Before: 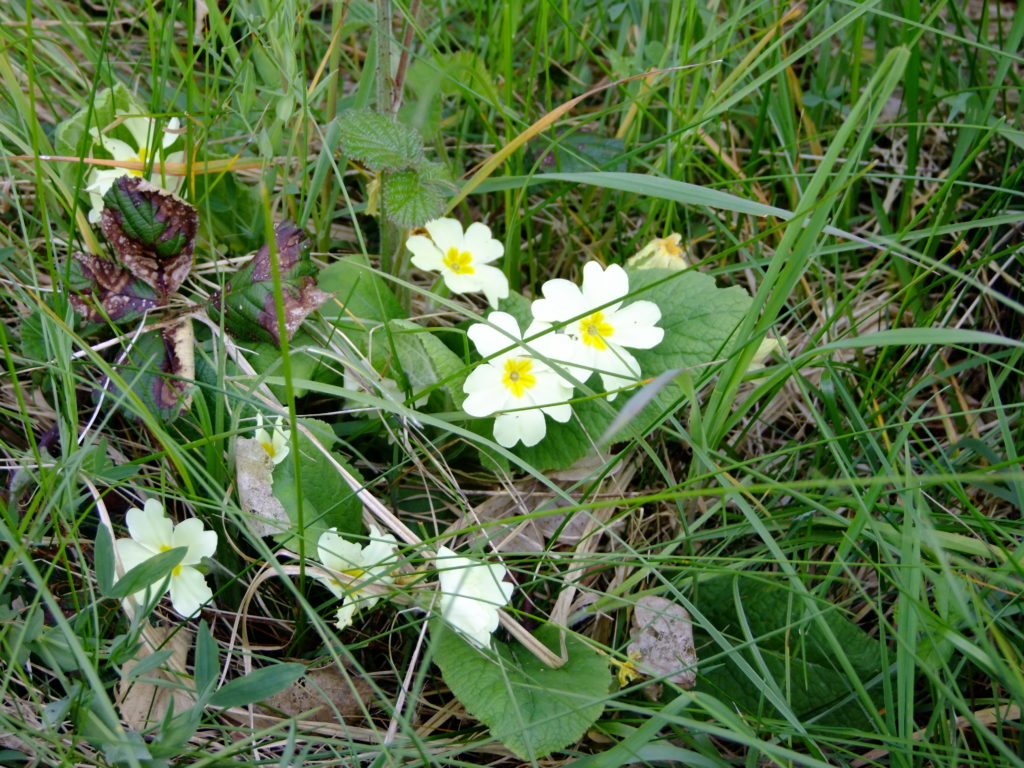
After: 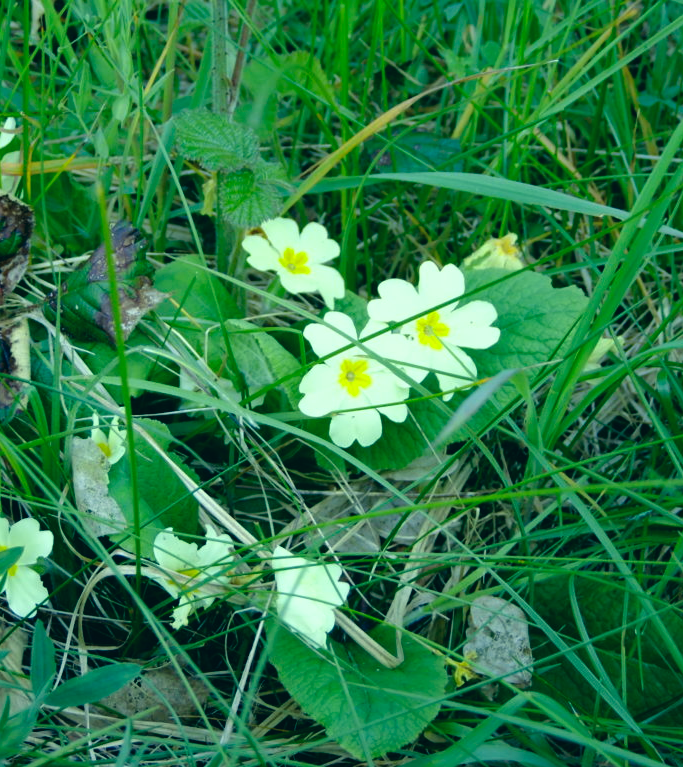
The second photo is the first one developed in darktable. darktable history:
color correction: highlights a* -19.3, highlights b* 9.8, shadows a* -20.89, shadows b* -10.14
crop and rotate: left 16.043%, right 17.163%
